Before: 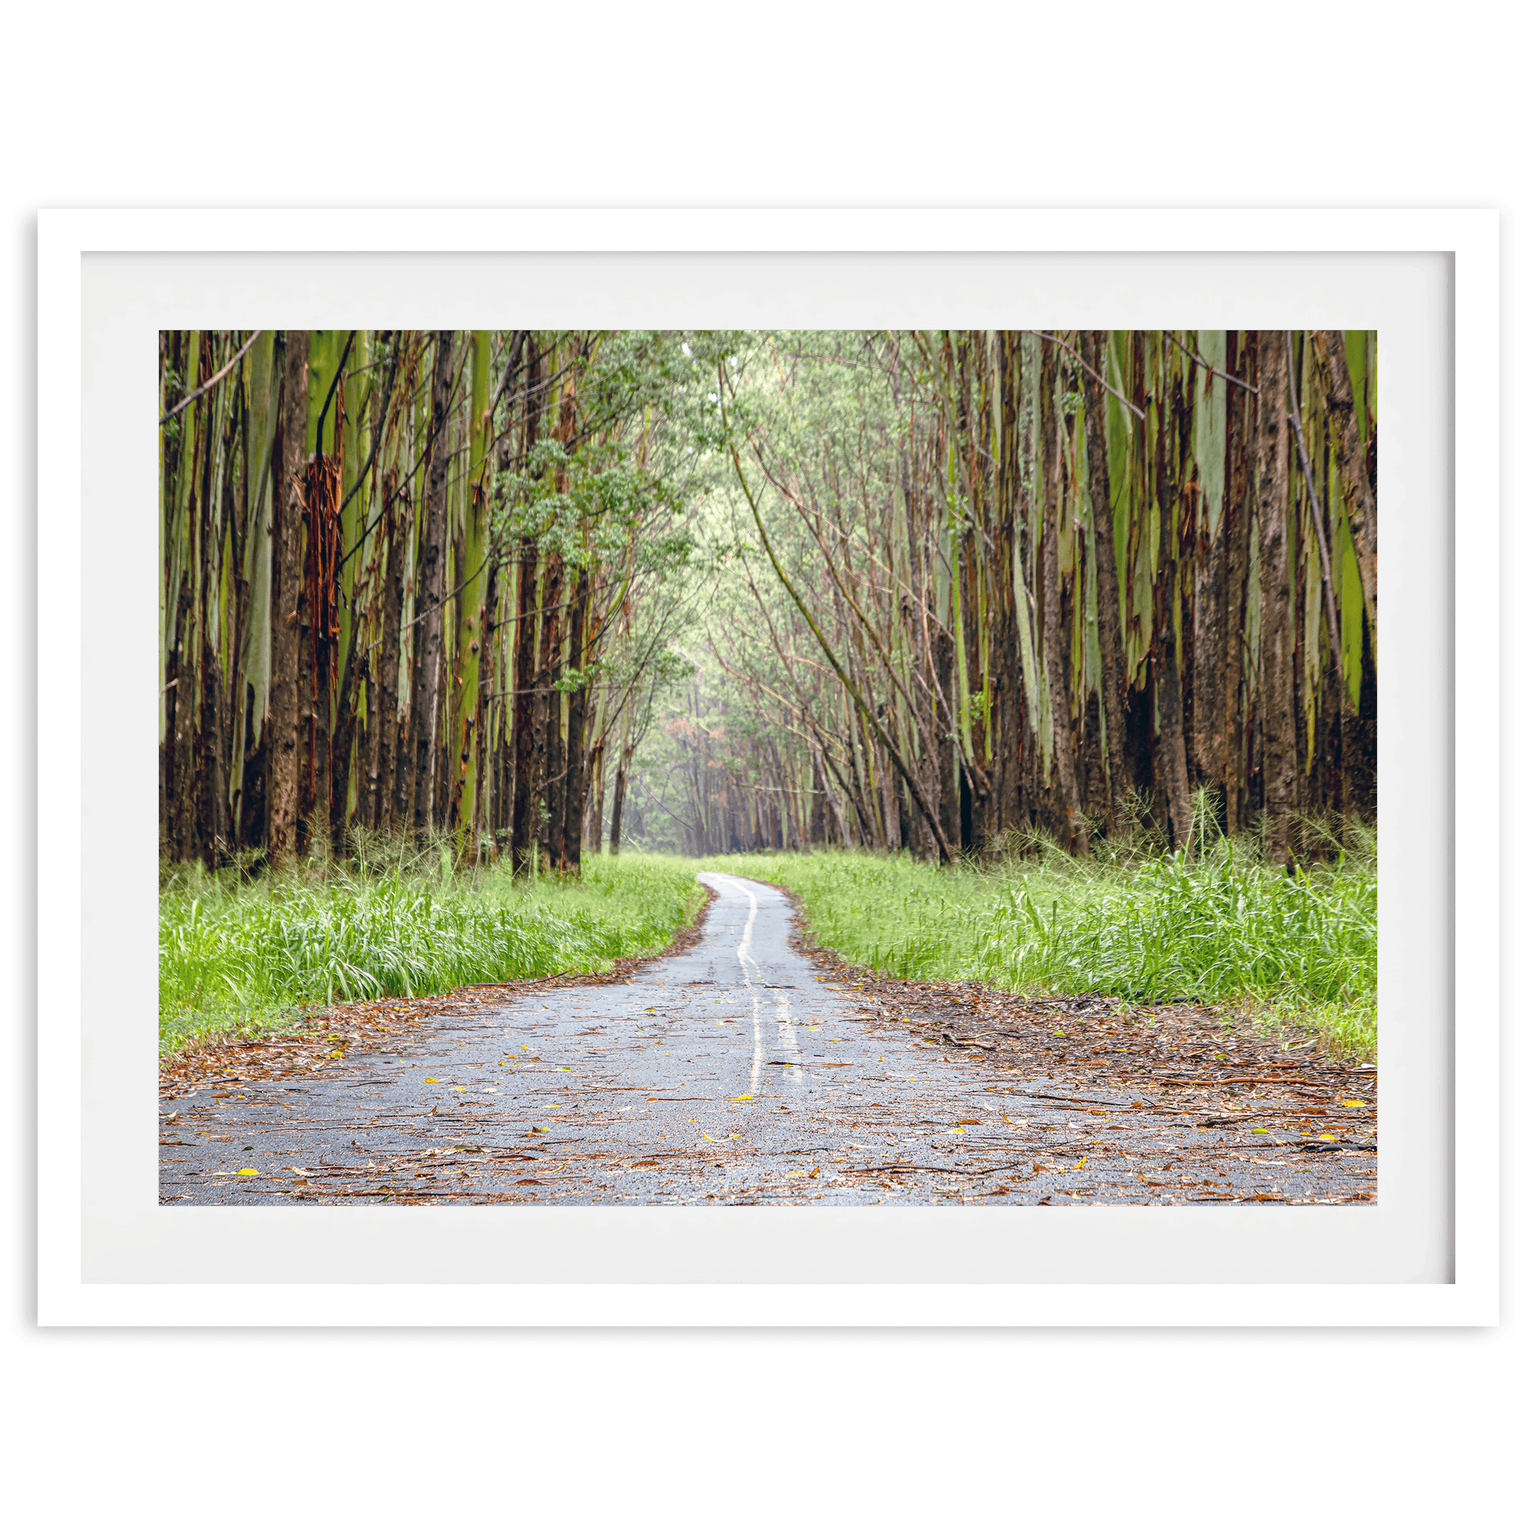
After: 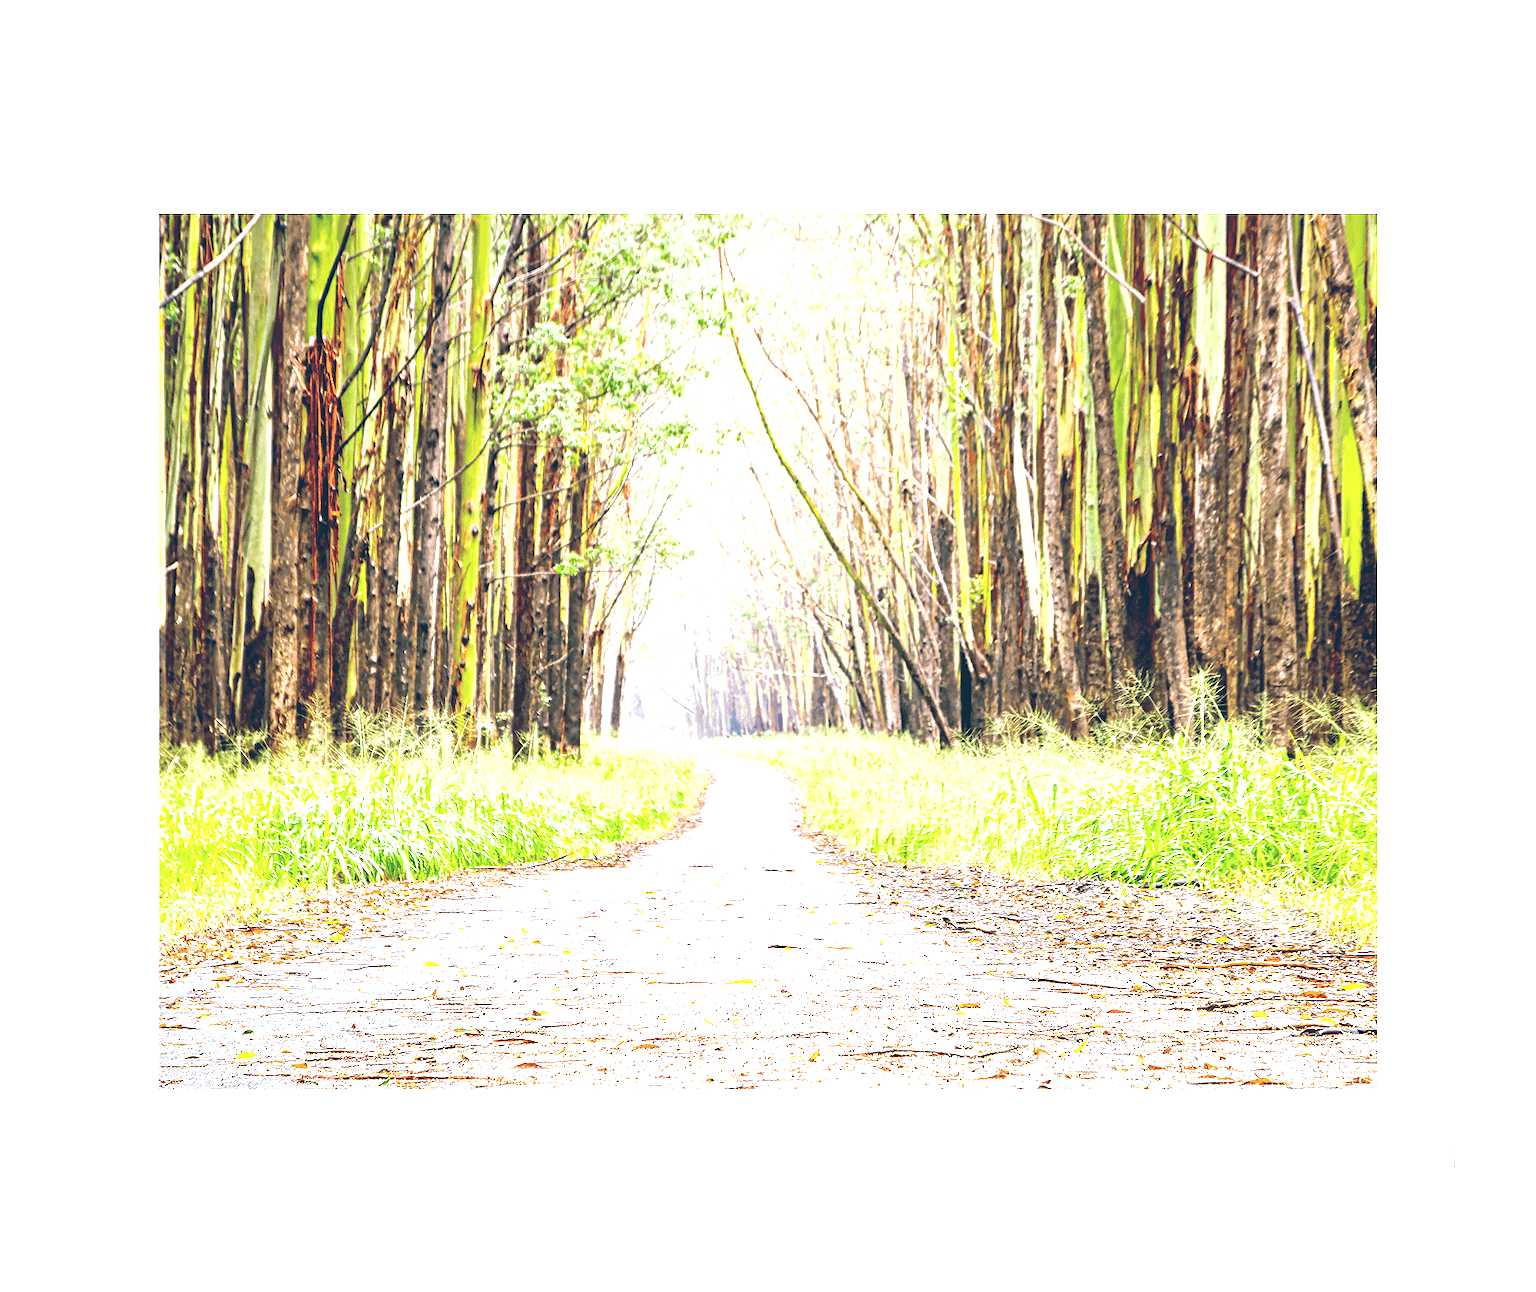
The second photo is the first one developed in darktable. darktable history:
crop: top 7.625%, bottom 8.027%
exposure: black level correction 0, exposure 1.975 EV, compensate exposure bias true, compensate highlight preservation false
tone equalizer: on, module defaults
